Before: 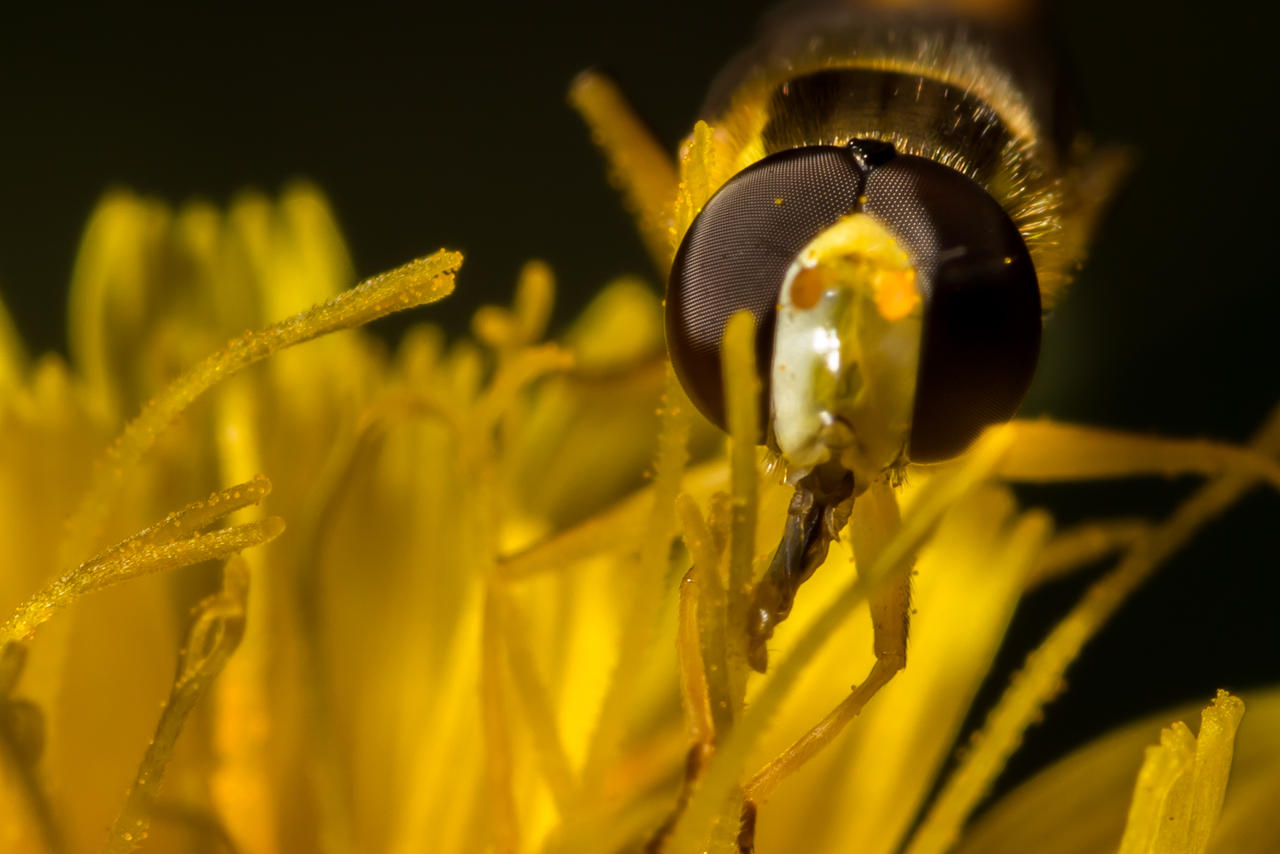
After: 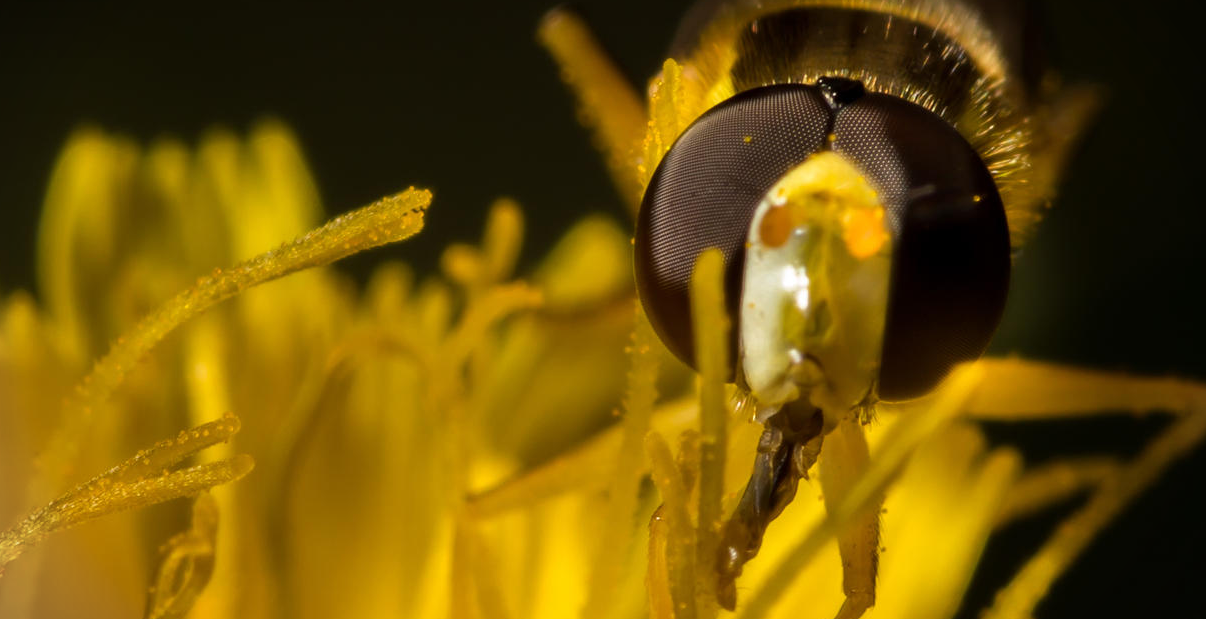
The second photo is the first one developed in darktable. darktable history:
crop: left 2.46%, top 7.264%, right 3.318%, bottom 20.137%
vignetting: fall-off start 97.15%, brightness -0.701, width/height ratio 1.183, unbound false
